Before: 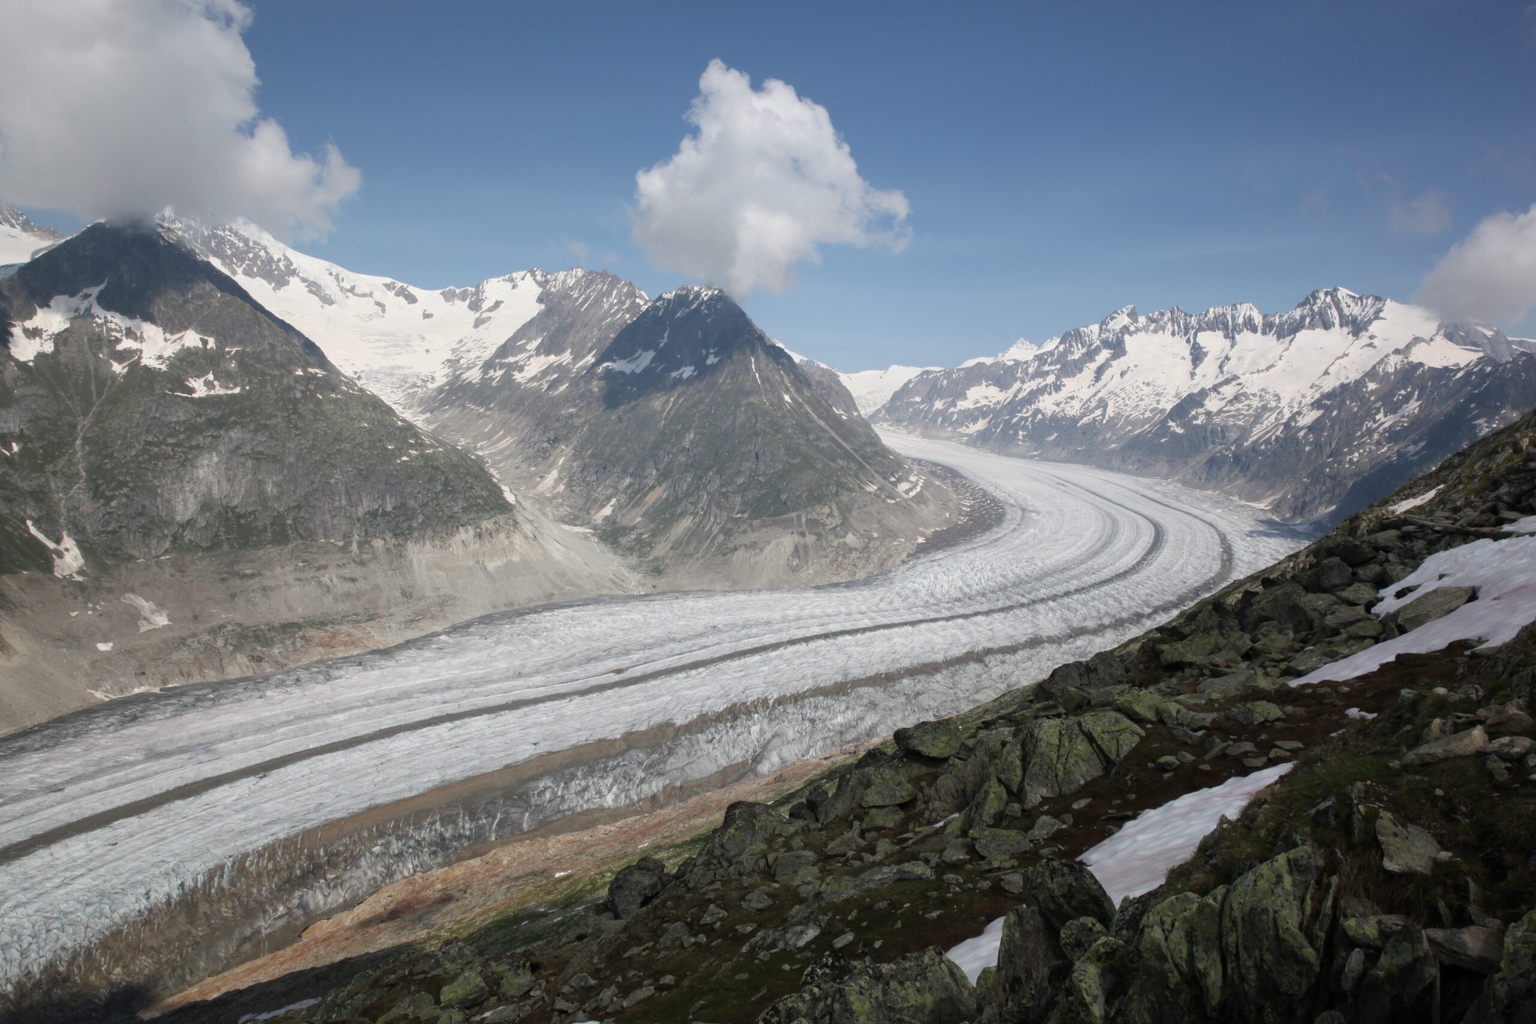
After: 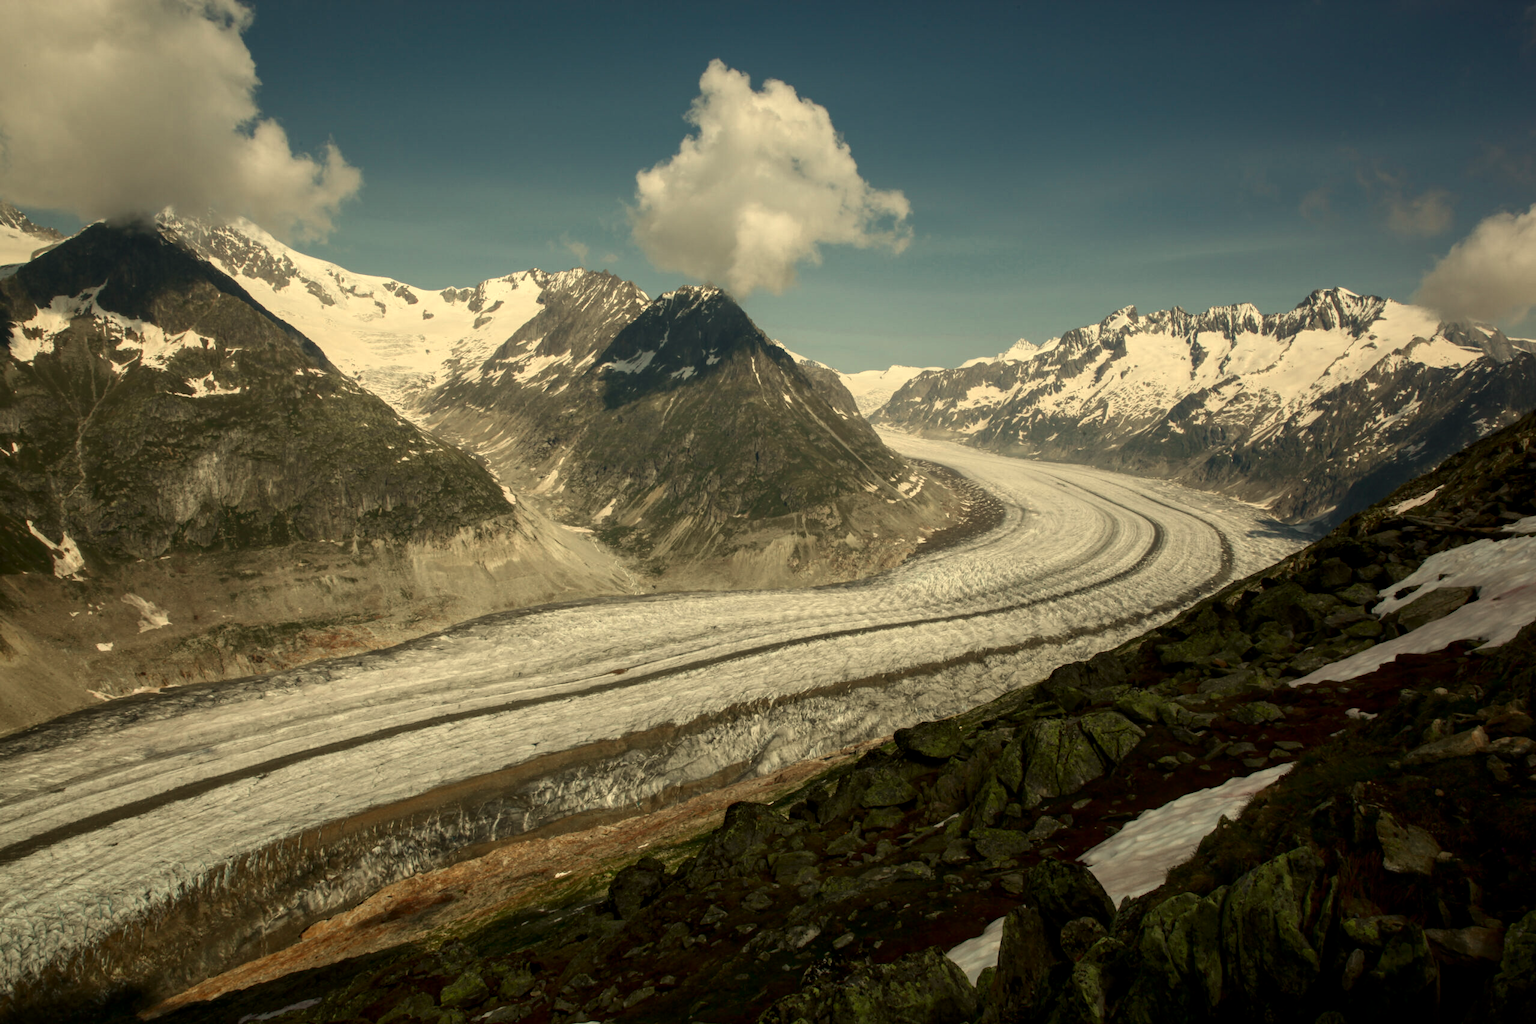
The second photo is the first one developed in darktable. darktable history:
contrast brightness saturation: contrast 0.1, brightness -0.26, saturation 0.14
white balance: red 1.08, blue 0.791
local contrast: on, module defaults
